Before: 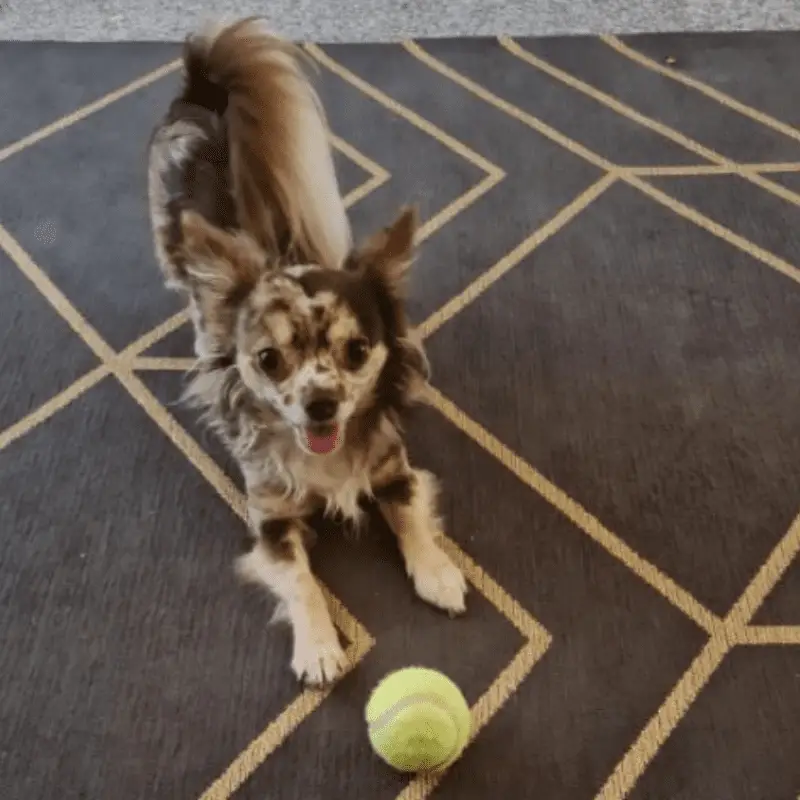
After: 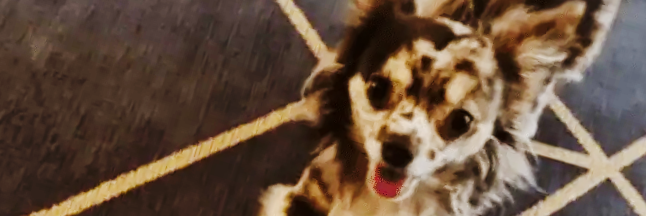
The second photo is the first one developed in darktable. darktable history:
crop and rotate: angle 16.12°, top 30.835%, bottom 35.653%
tone curve: curves: ch0 [(0, 0) (0.003, 0.002) (0.011, 0.008) (0.025, 0.017) (0.044, 0.027) (0.069, 0.037) (0.1, 0.052) (0.136, 0.074) (0.177, 0.11) (0.224, 0.155) (0.277, 0.237) (0.335, 0.34) (0.399, 0.467) (0.468, 0.584) (0.543, 0.683) (0.623, 0.762) (0.709, 0.827) (0.801, 0.888) (0.898, 0.947) (1, 1)], preserve colors none
local contrast: mode bilateral grid, contrast 20, coarseness 50, detail 120%, midtone range 0.2
